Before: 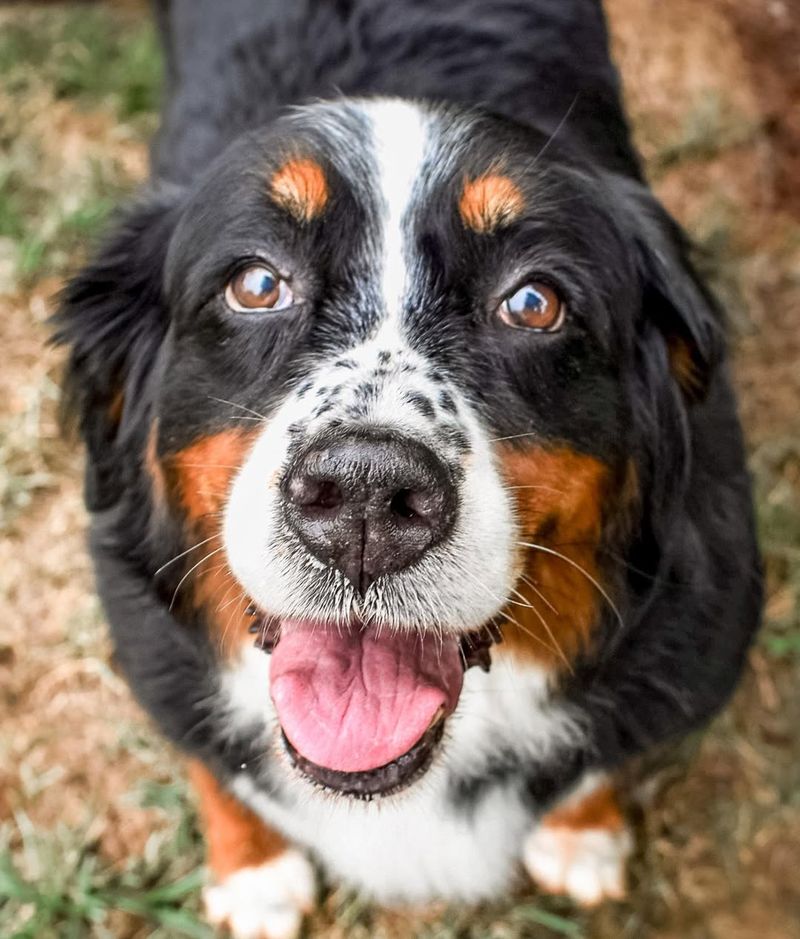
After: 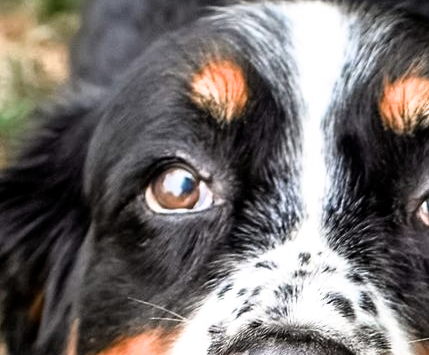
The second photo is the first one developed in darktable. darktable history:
filmic rgb: white relative exposure 2.34 EV, hardness 6.59
crop: left 10.121%, top 10.631%, right 36.218%, bottom 51.526%
